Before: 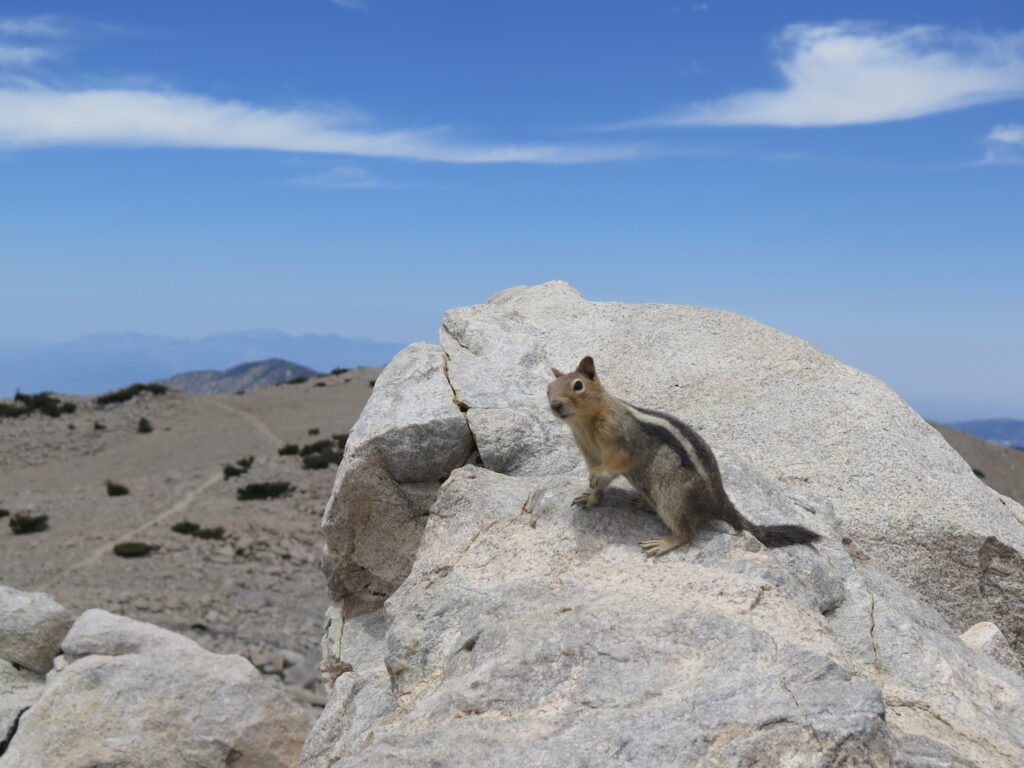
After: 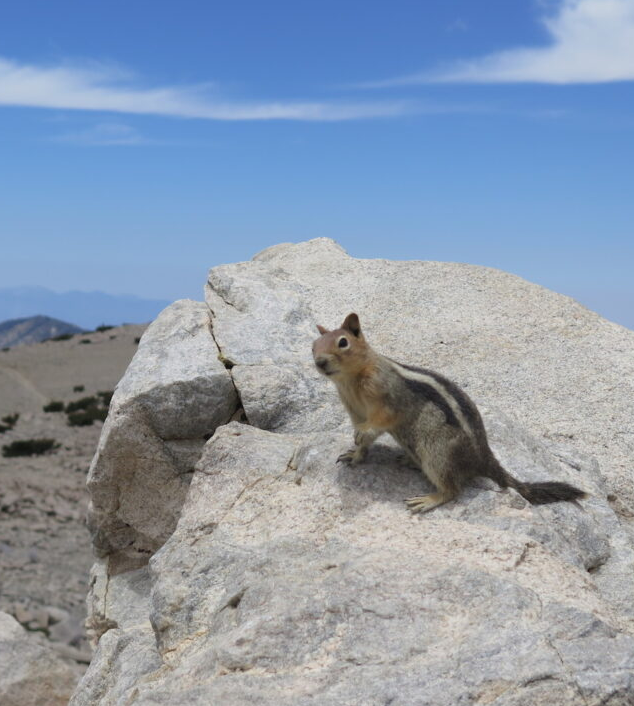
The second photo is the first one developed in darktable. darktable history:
crop and rotate: left 23.029%, top 5.629%, right 15.044%, bottom 2.364%
